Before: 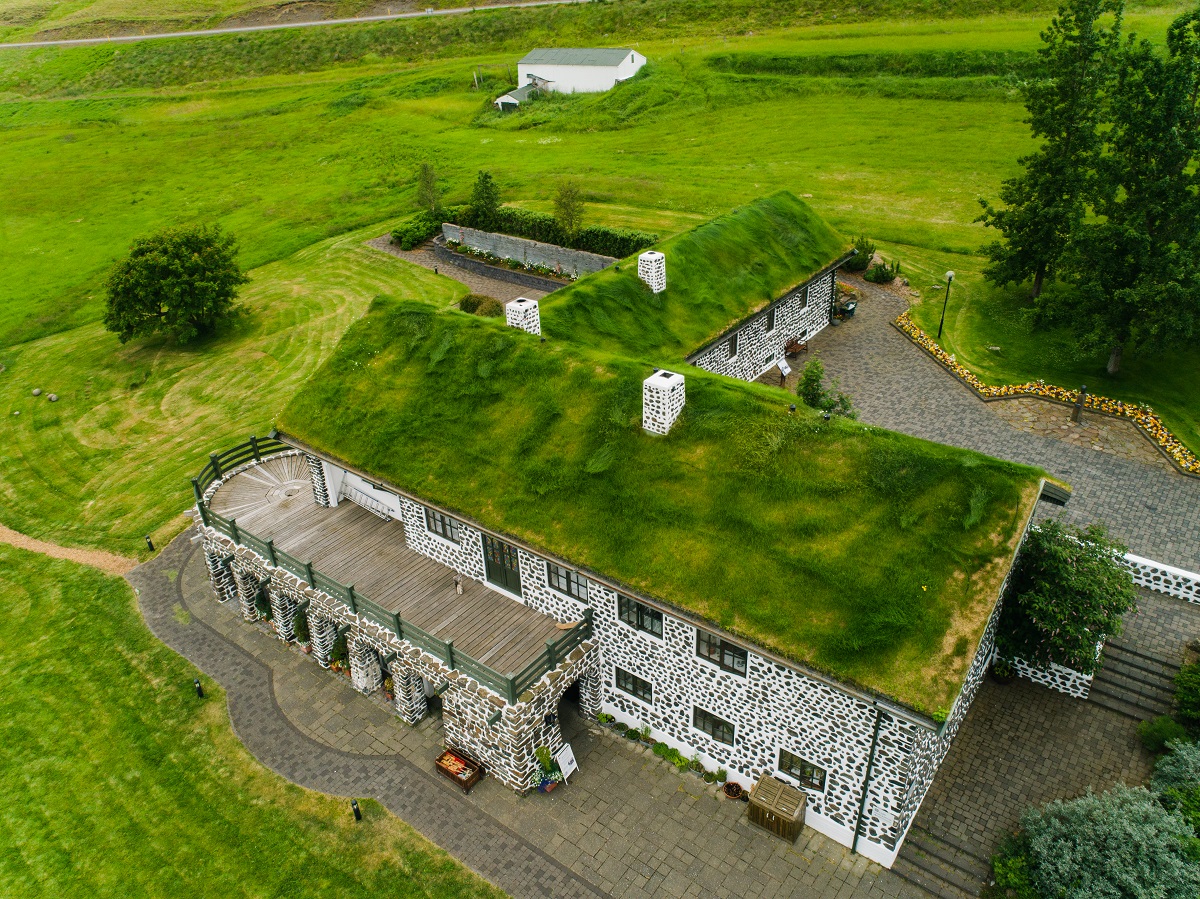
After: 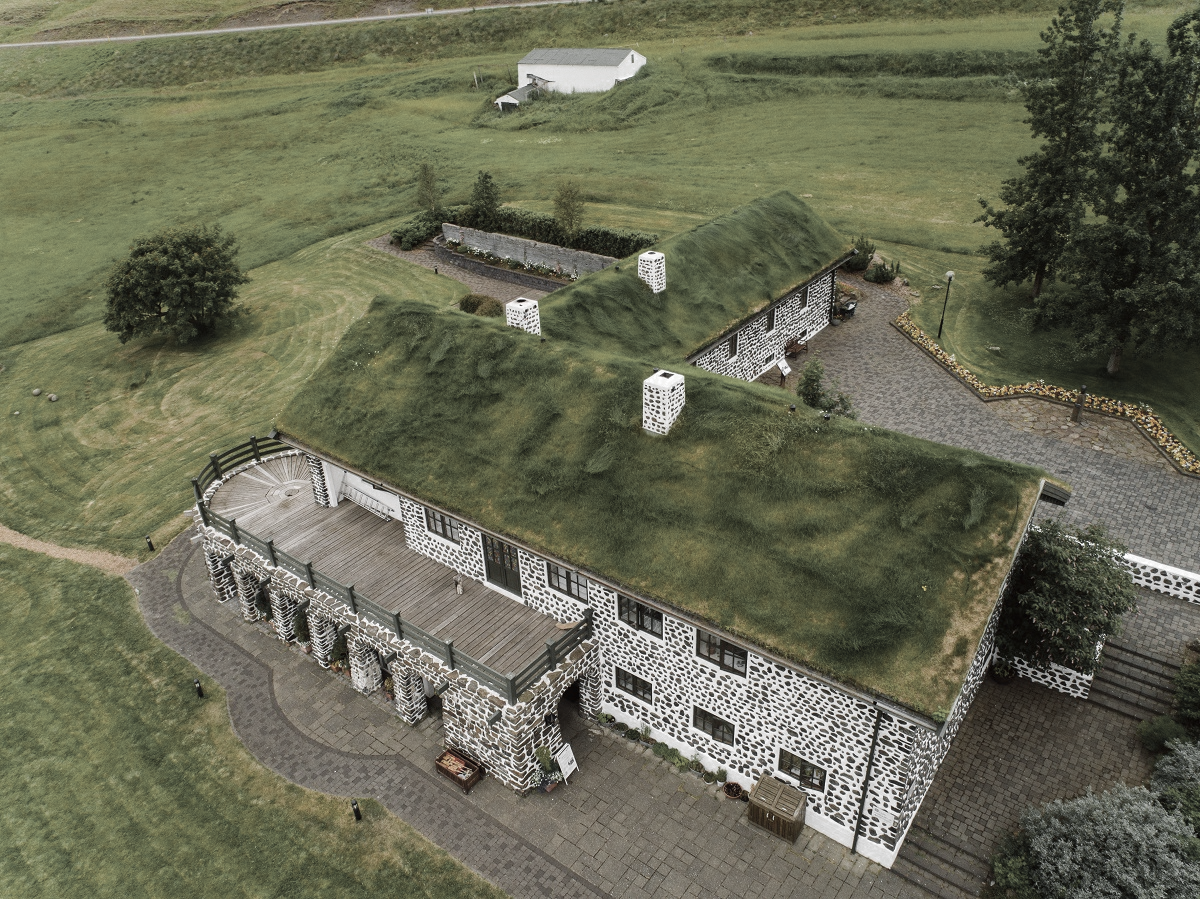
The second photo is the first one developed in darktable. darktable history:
grain: coarseness 0.09 ISO, strength 10%
color zones: curves: ch0 [(0, 0.613) (0.01, 0.613) (0.245, 0.448) (0.498, 0.529) (0.642, 0.665) (0.879, 0.777) (0.99, 0.613)]; ch1 [(0, 0.035) (0.121, 0.189) (0.259, 0.197) (0.415, 0.061) (0.589, 0.022) (0.732, 0.022) (0.857, 0.026) (0.991, 0.053)]
color balance: mode lift, gamma, gain (sRGB), lift [1, 1.049, 1, 1]
